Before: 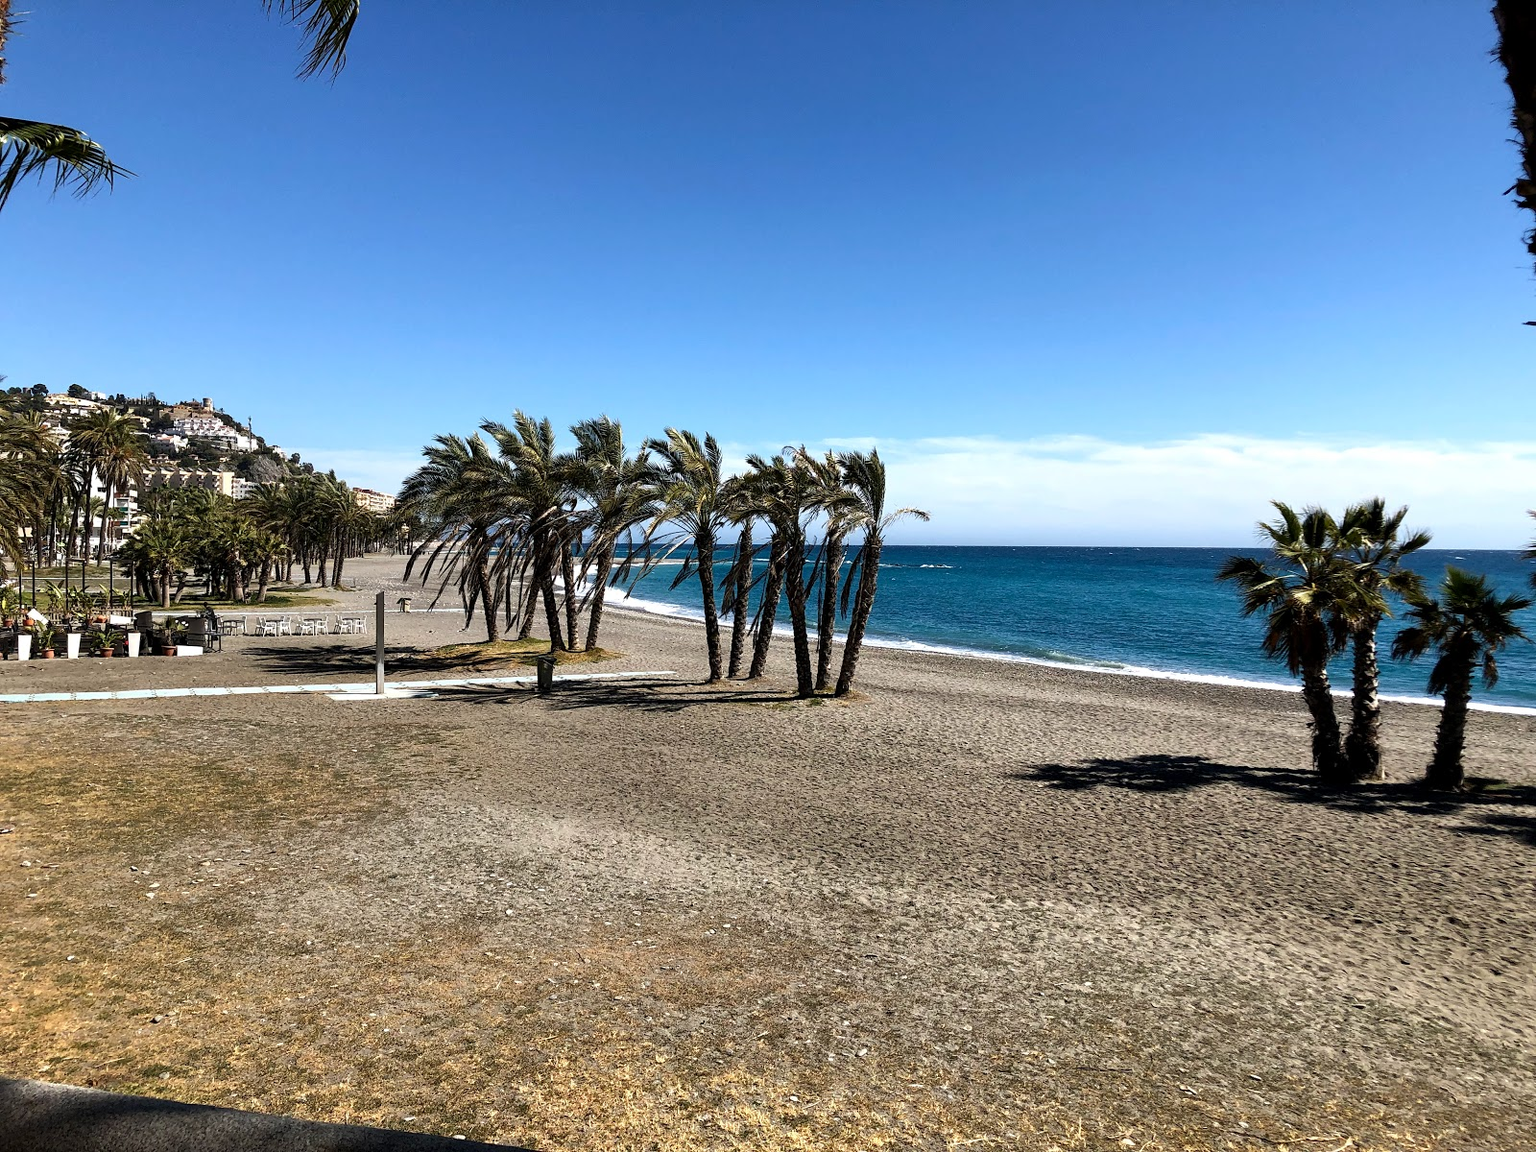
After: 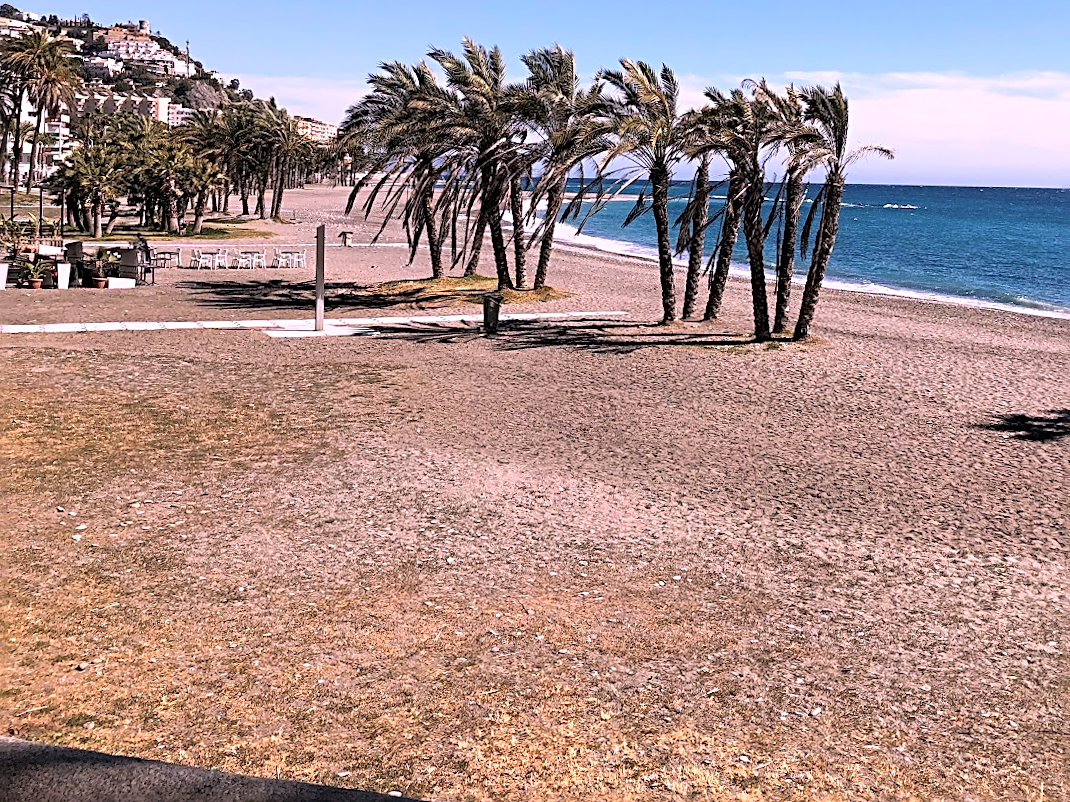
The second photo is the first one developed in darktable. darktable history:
exposure: exposure -0.21 EV, compensate highlight preservation false
white balance: red 1.188, blue 1.11
crop and rotate: angle -0.82°, left 3.85%, top 31.828%, right 27.992%
contrast brightness saturation: brightness 0.15
sharpen: radius 3.119
